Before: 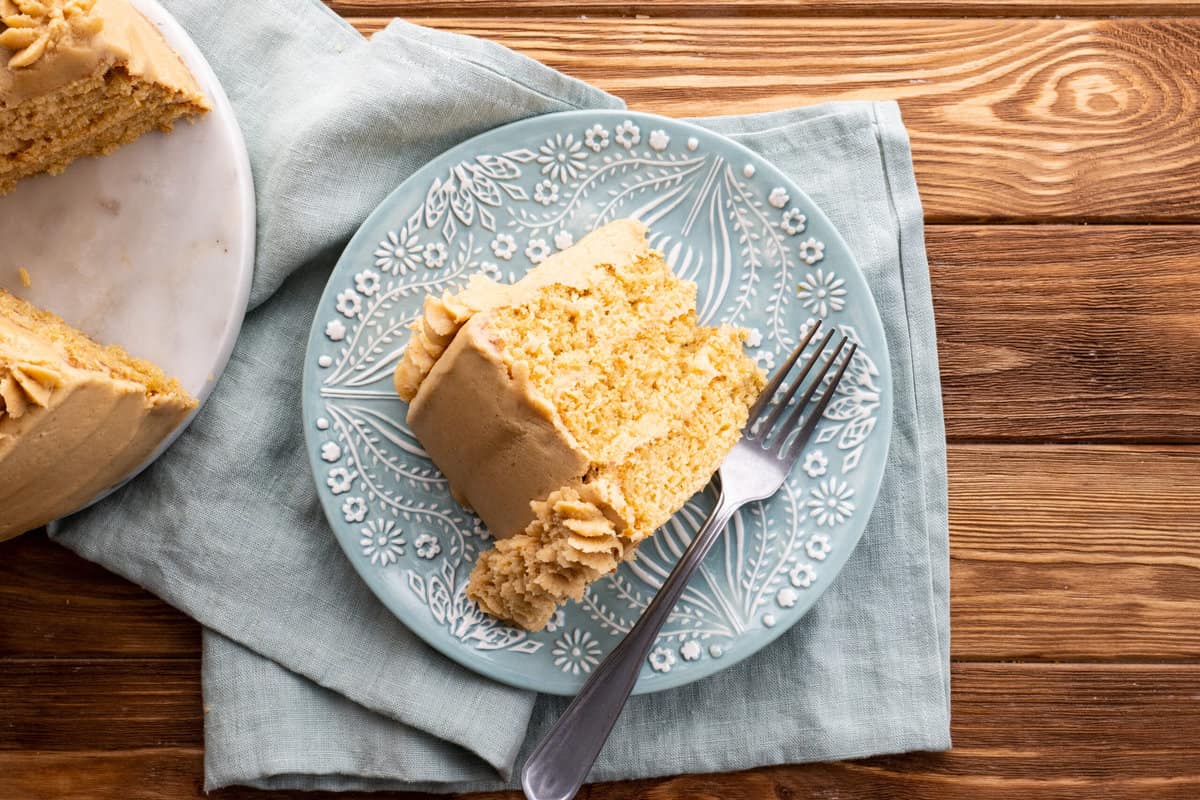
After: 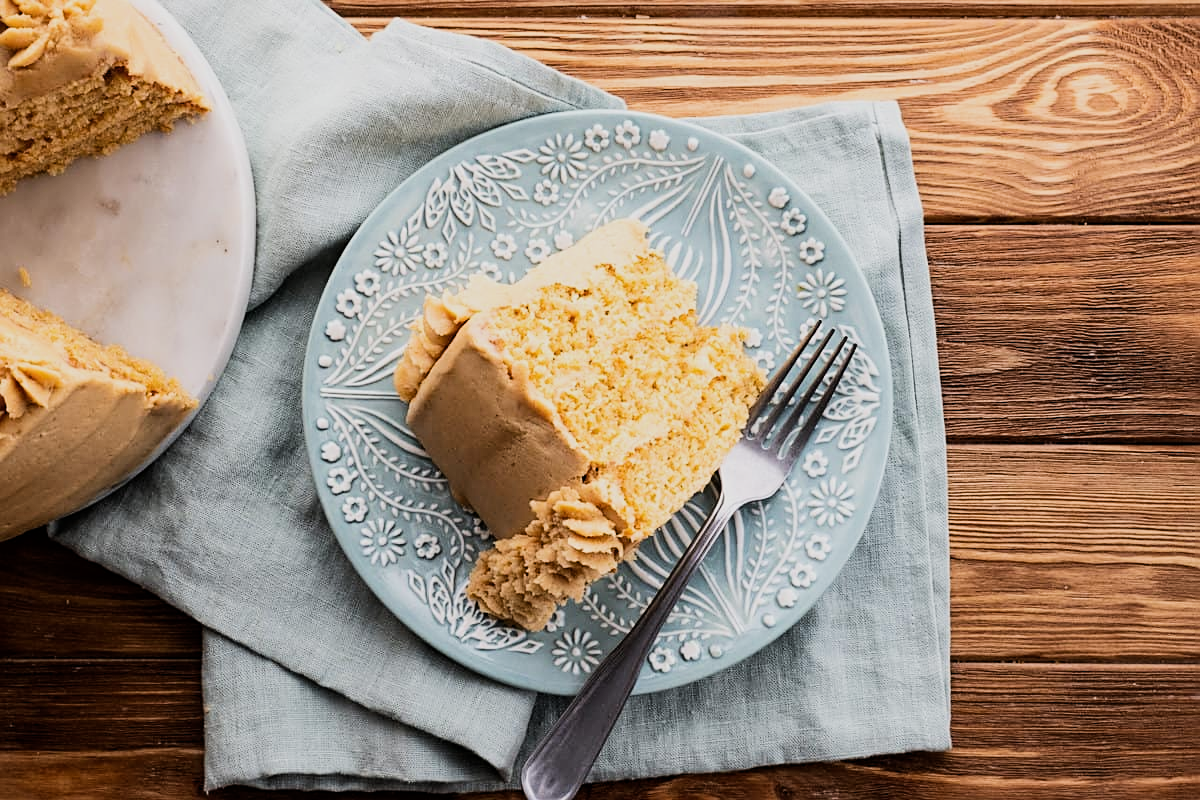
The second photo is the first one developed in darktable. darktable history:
filmic rgb: black relative exposure -7.5 EV, white relative exposure 5 EV, hardness 3.31, contrast 1.3, contrast in shadows safe
sharpen: on, module defaults
